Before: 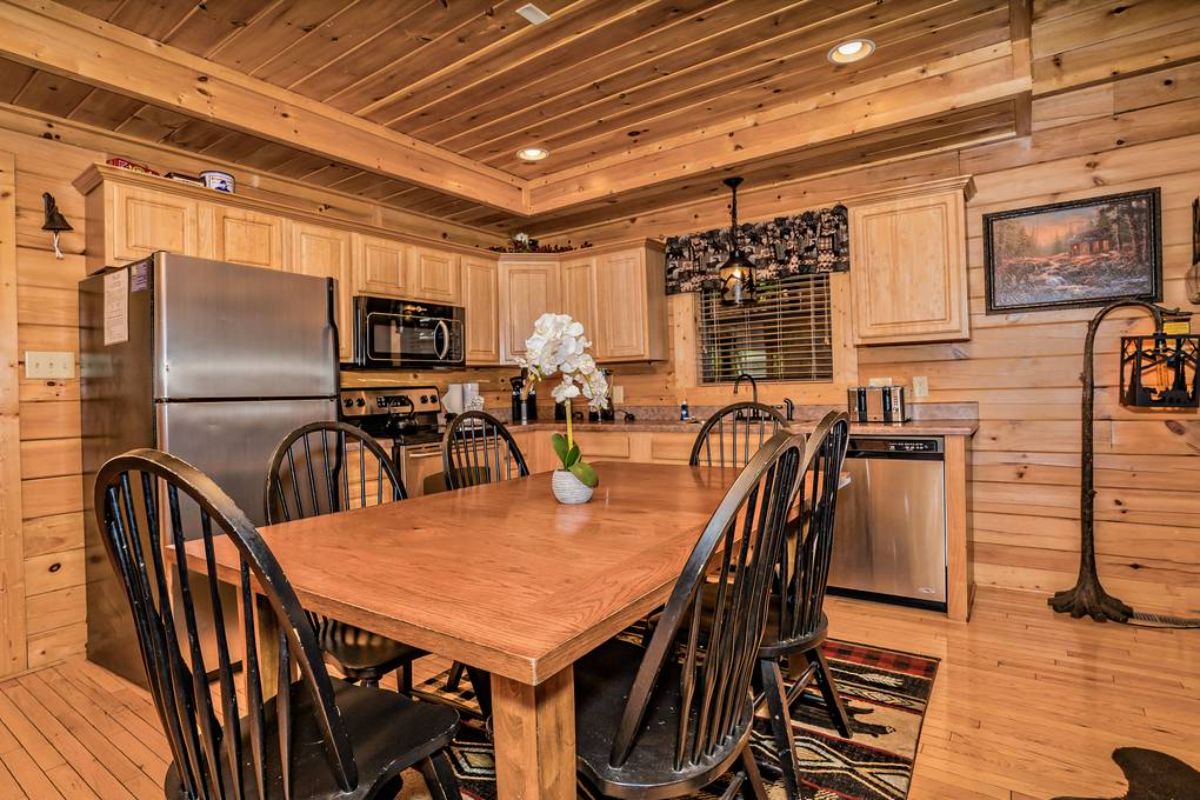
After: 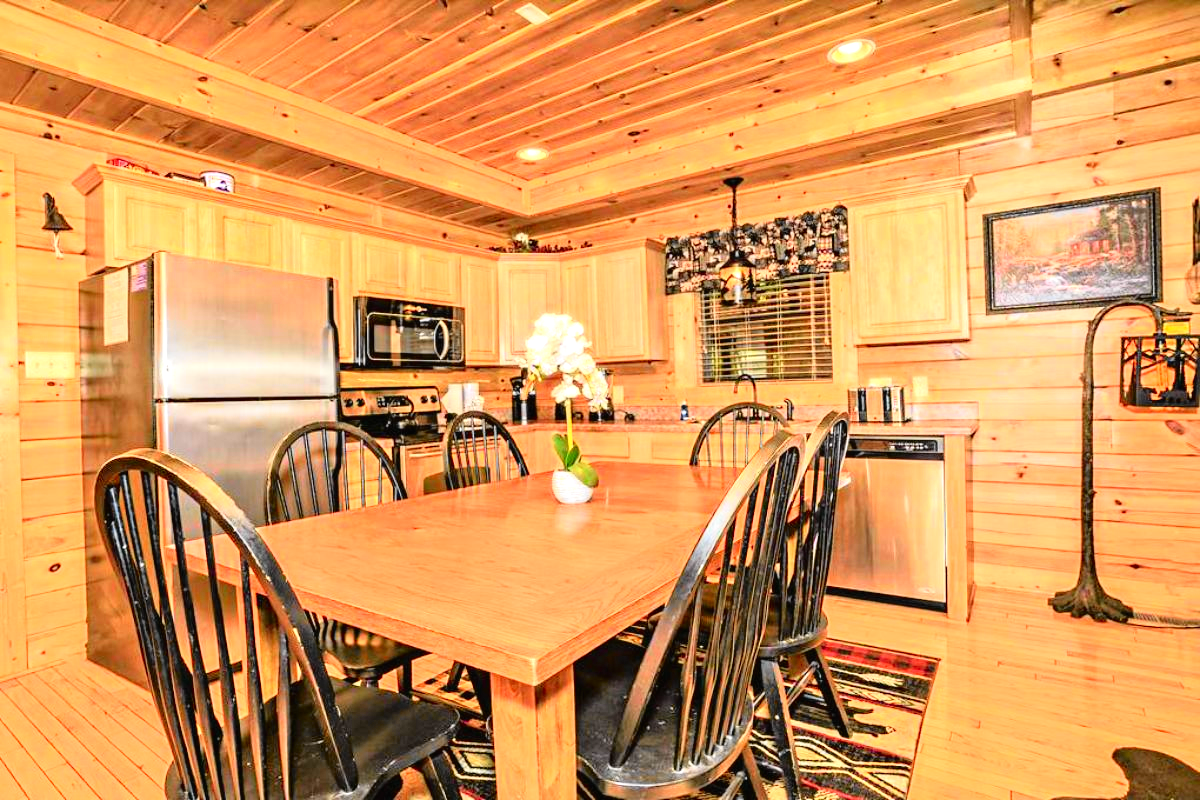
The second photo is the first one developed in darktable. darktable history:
tone curve: curves: ch0 [(0, 0.008) (0.107, 0.091) (0.278, 0.351) (0.457, 0.562) (0.628, 0.738) (0.839, 0.909) (0.998, 0.978)]; ch1 [(0, 0) (0.437, 0.408) (0.474, 0.479) (0.502, 0.5) (0.527, 0.519) (0.561, 0.575) (0.608, 0.665) (0.669, 0.748) (0.859, 0.899) (1, 1)]; ch2 [(0, 0) (0.33, 0.301) (0.421, 0.443) (0.473, 0.498) (0.502, 0.504) (0.522, 0.527) (0.549, 0.583) (0.644, 0.703) (1, 1)], color space Lab, independent channels, preserve colors none
exposure: black level correction 0, exposure 1.2 EV, compensate highlight preservation false
